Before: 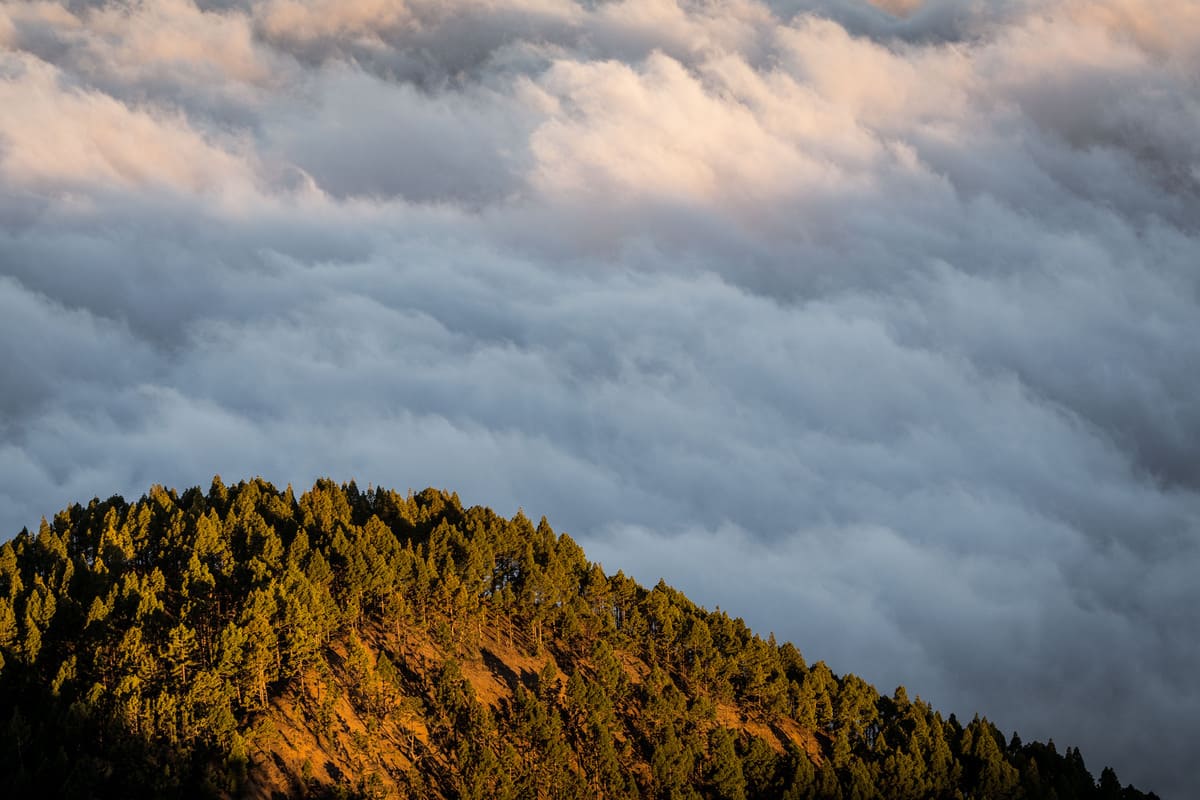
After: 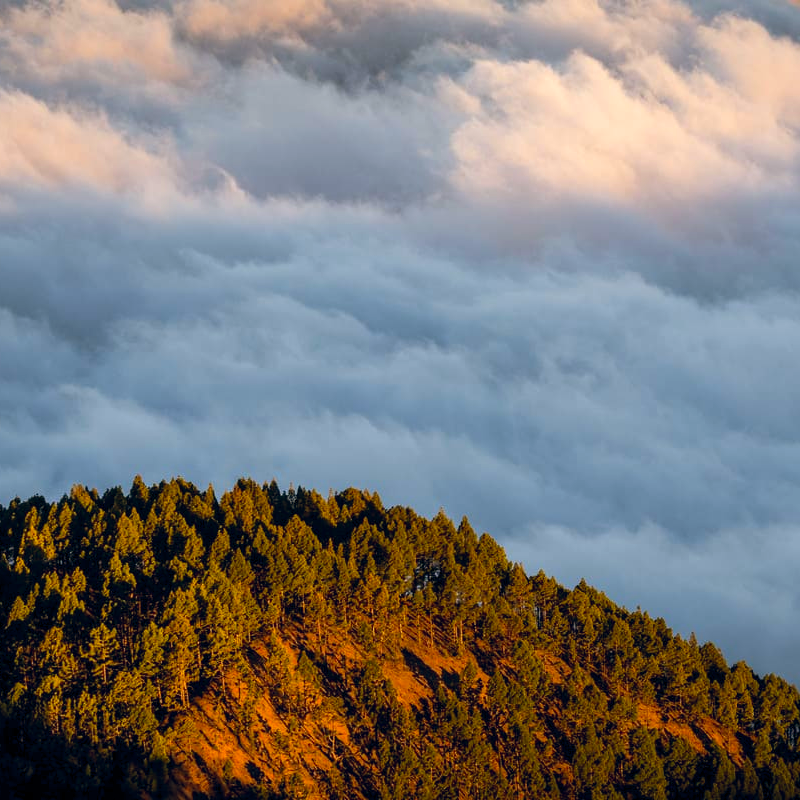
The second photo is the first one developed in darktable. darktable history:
crop and rotate: left 6.617%, right 26.717%
contrast brightness saturation: brightness -0.02, saturation 0.35
color balance rgb: shadows lift › chroma 3.88%, shadows lift › hue 88.52°, power › hue 214.65°, global offset › chroma 0.1%, global offset › hue 252.4°, contrast 4.45%
